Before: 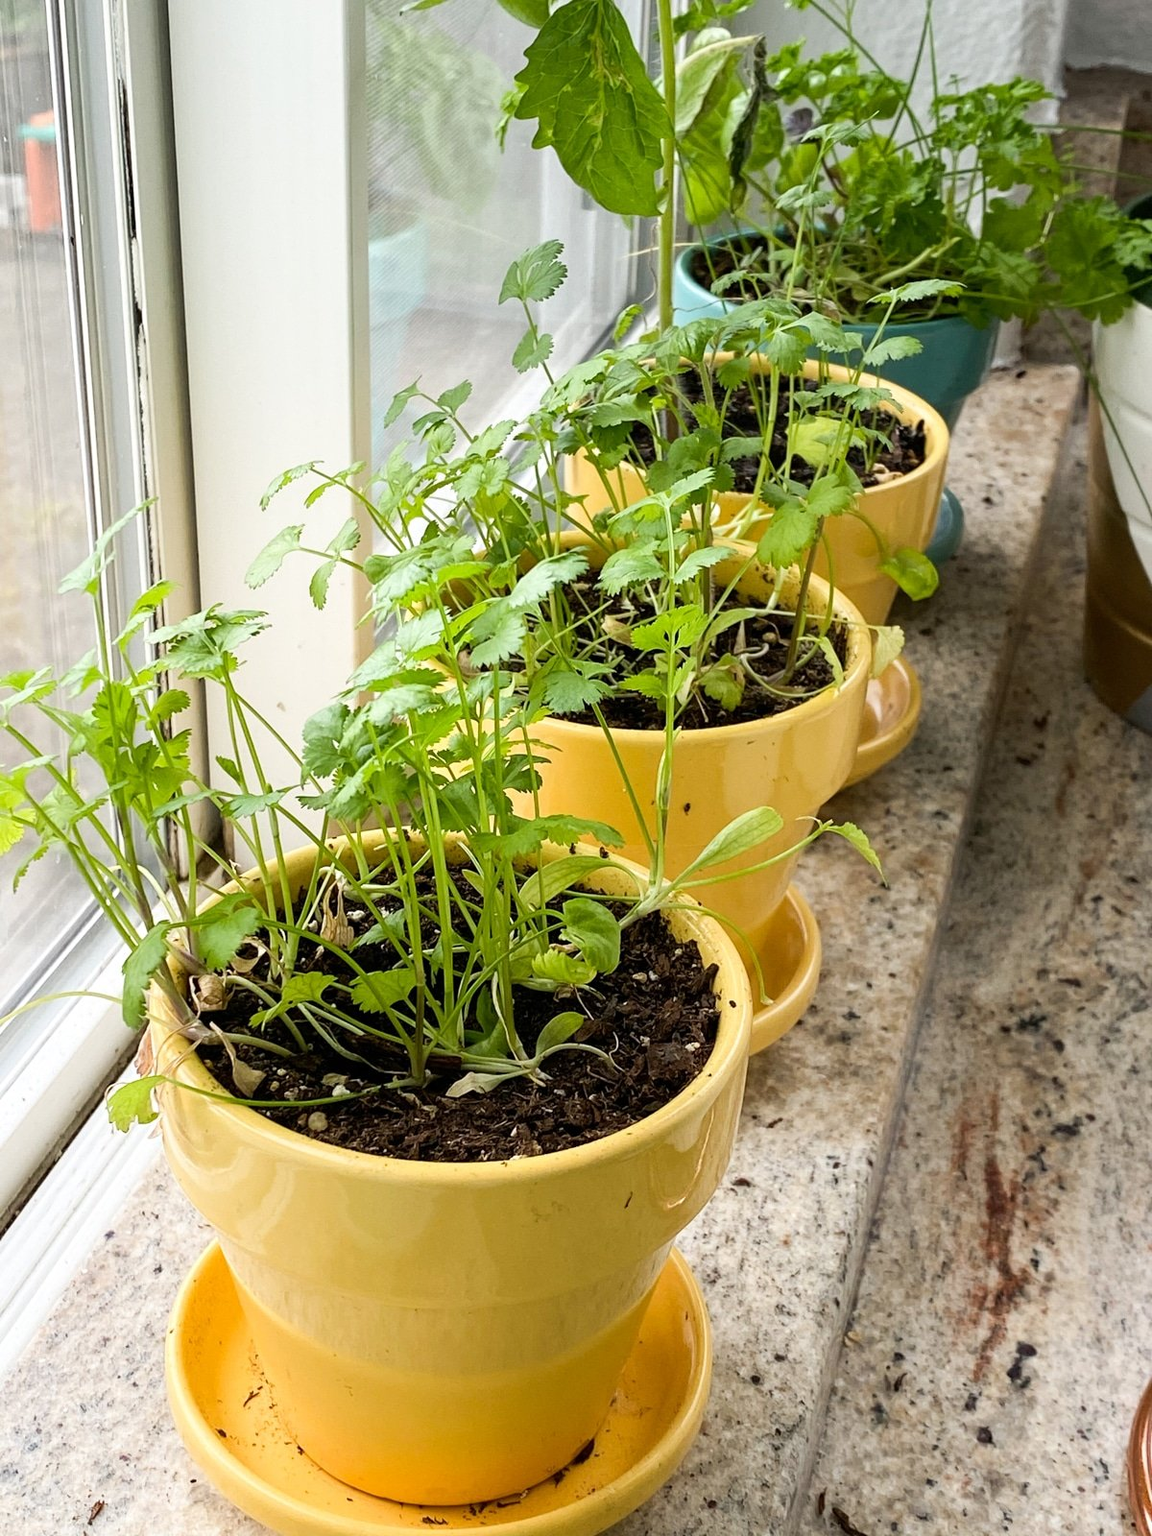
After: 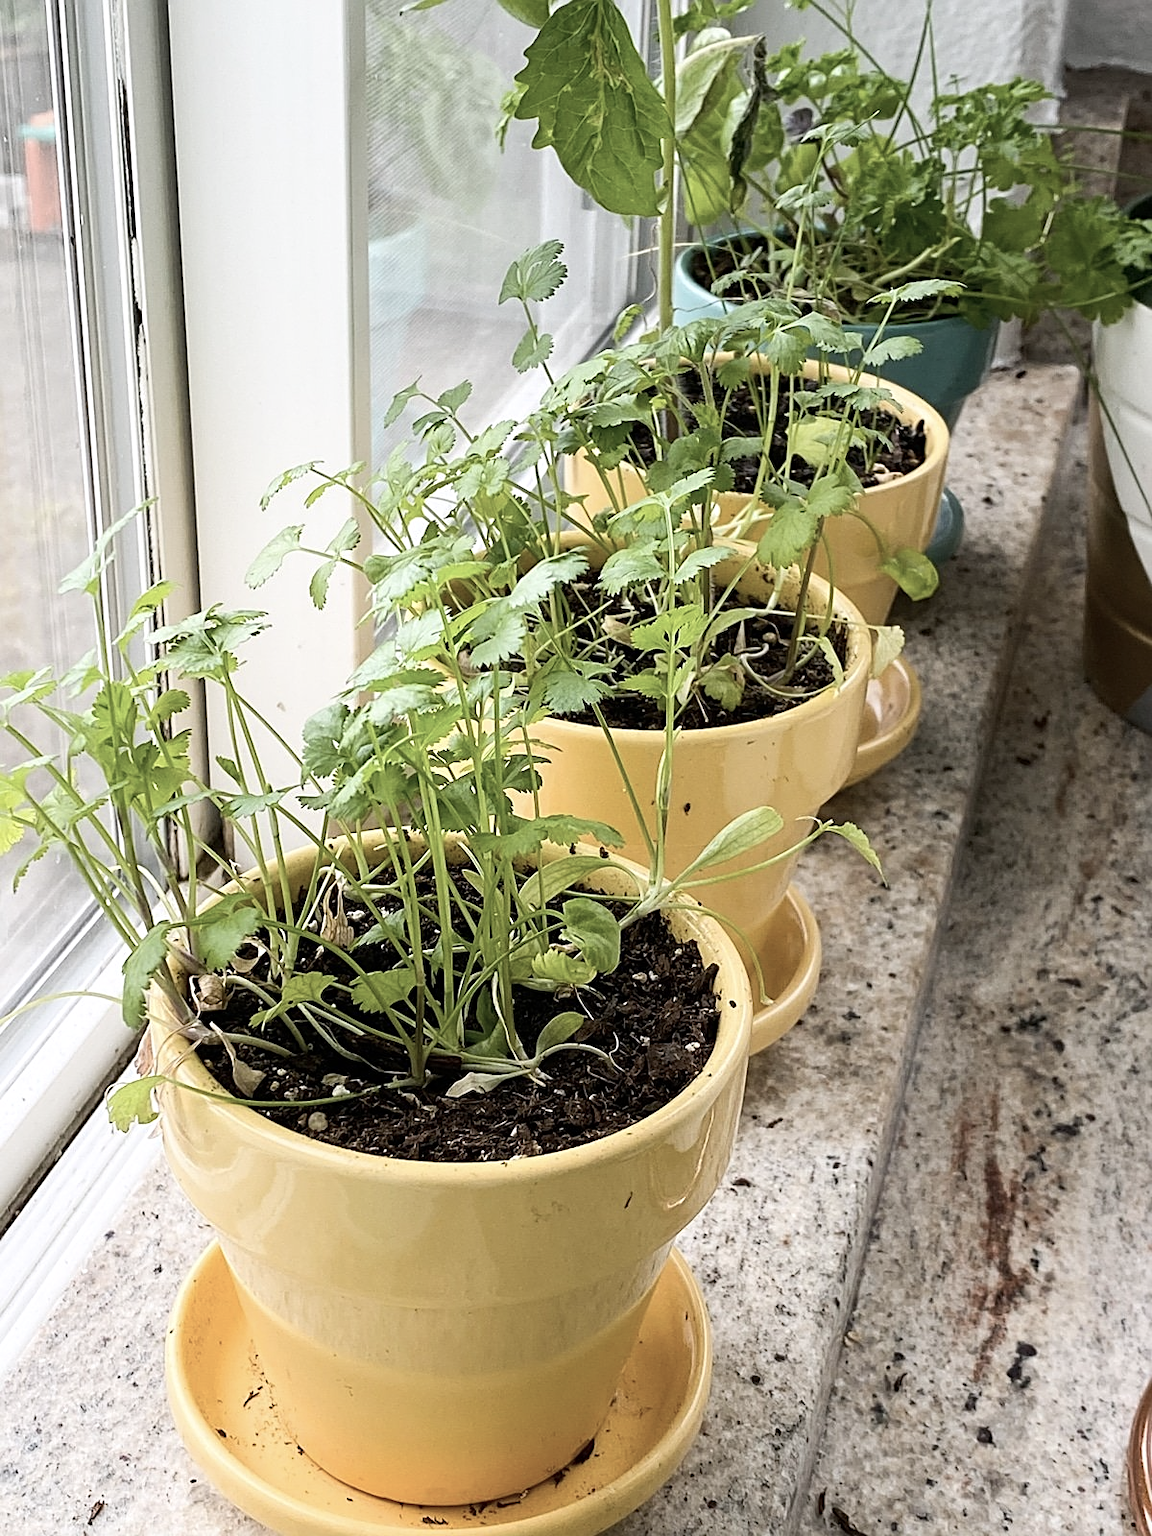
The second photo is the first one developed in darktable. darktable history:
contrast brightness saturation: contrast 0.1, saturation -0.36
white balance: red 1.004, blue 1.024
sharpen: on, module defaults
